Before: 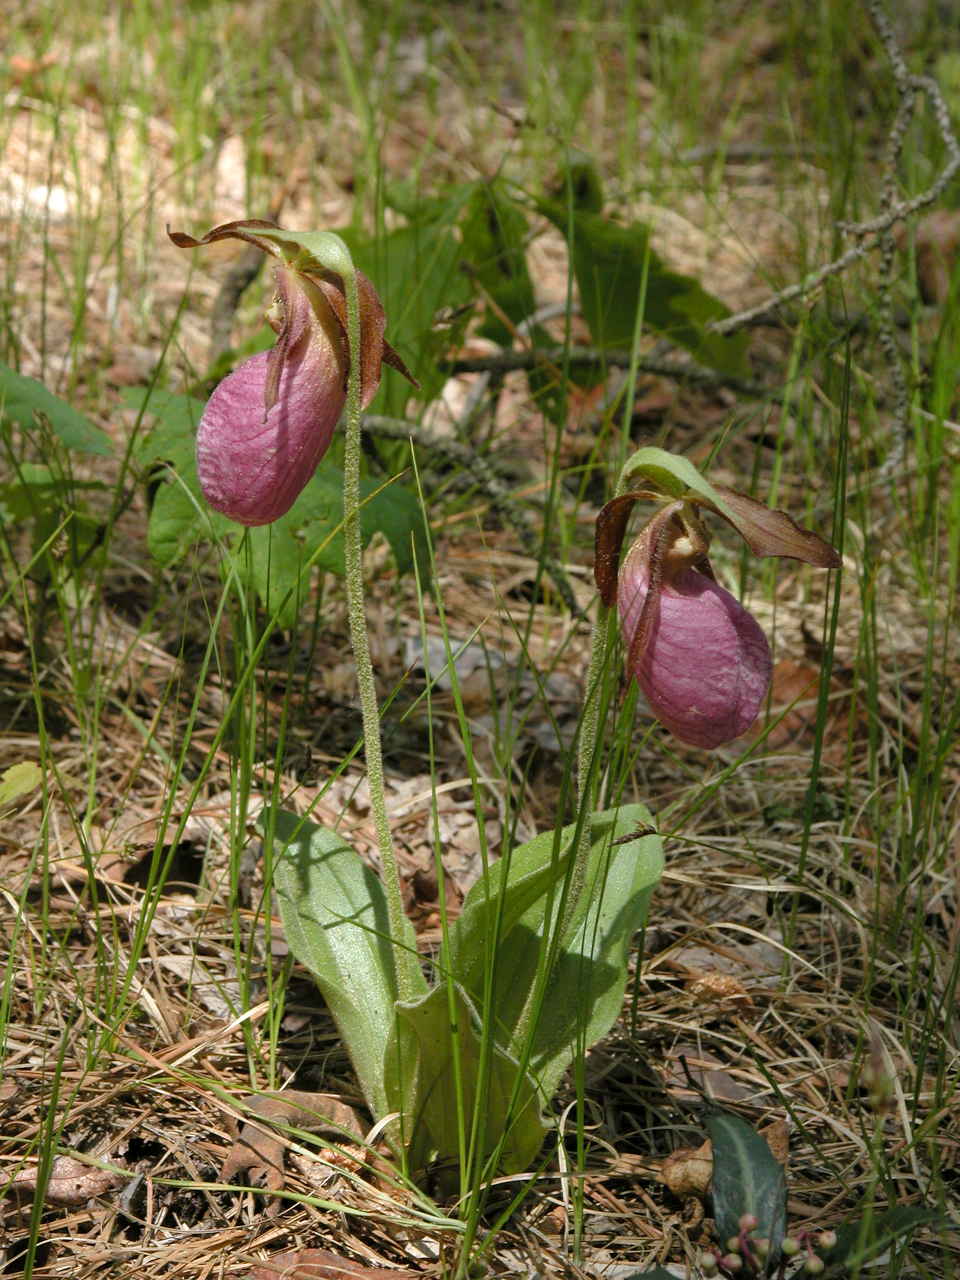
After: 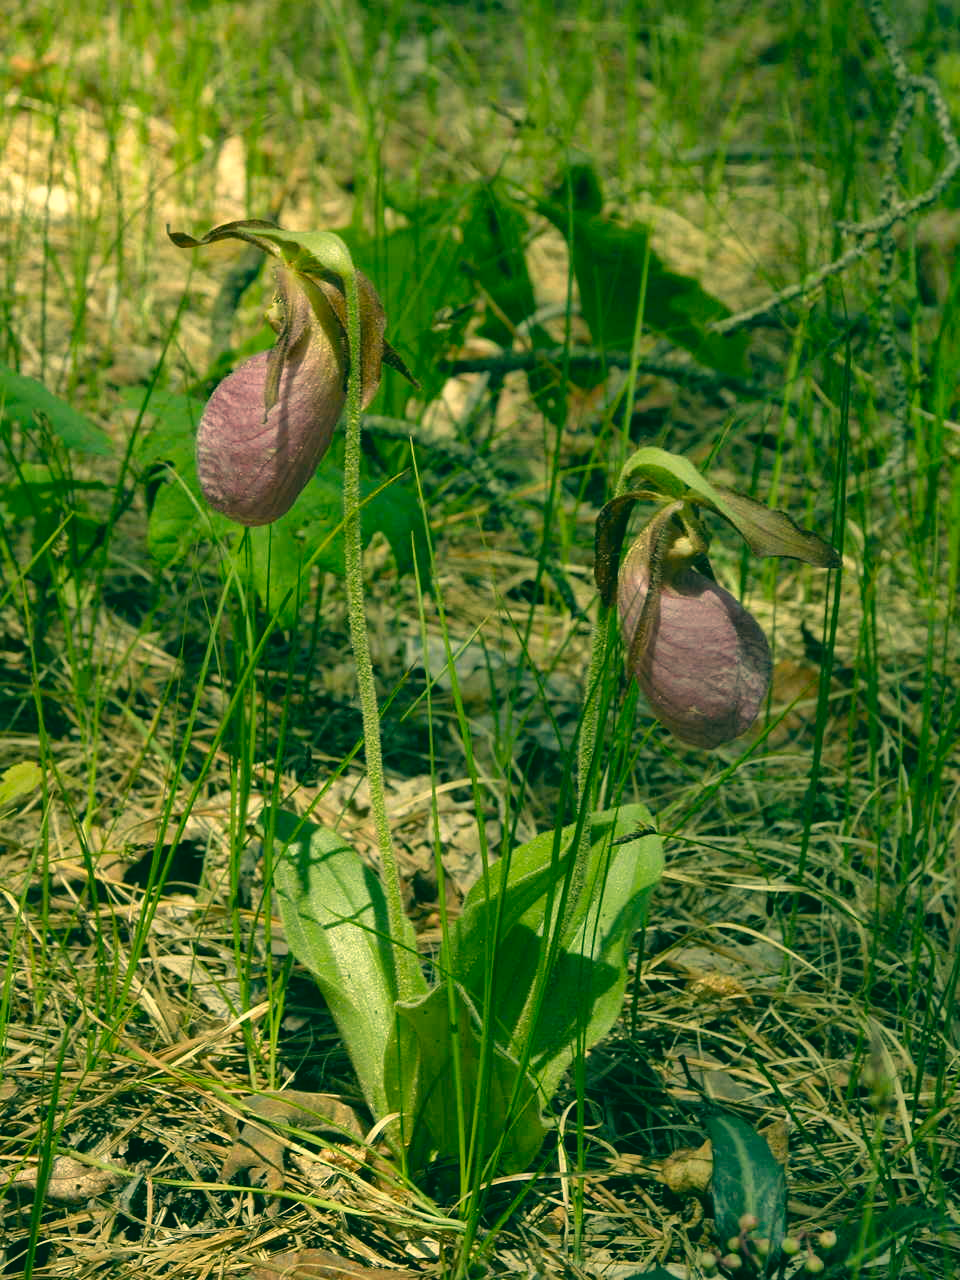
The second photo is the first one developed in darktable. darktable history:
shadows and highlights: soften with gaussian
color correction: highlights a* 1.83, highlights b* 34.02, shadows a* -36.68, shadows b* -5.48
